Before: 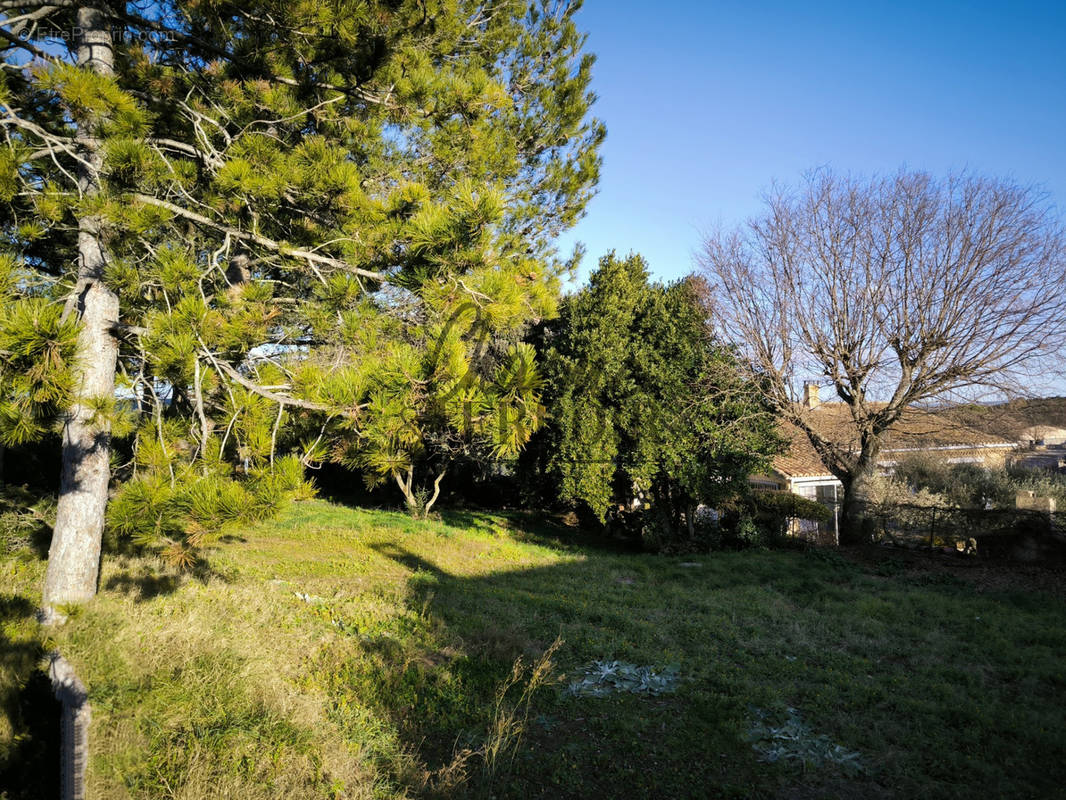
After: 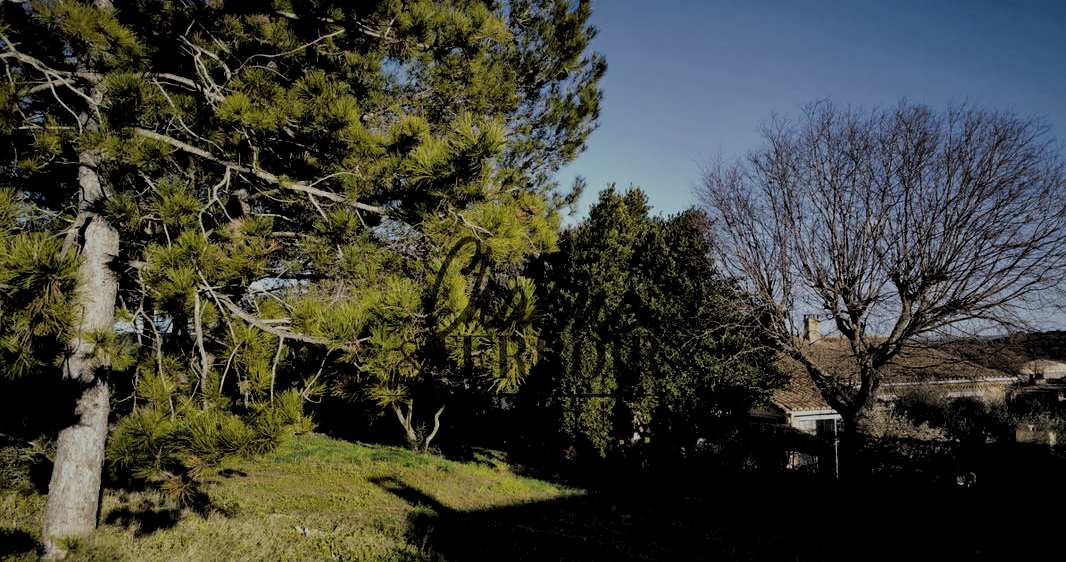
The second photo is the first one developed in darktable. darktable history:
filmic rgb: black relative exposure -5.02 EV, white relative exposure 3.95 EV, hardness 2.89, contrast 1.184
crop and rotate: top 8.323%, bottom 21.331%
exposure: black level correction 0, exposure -0.689 EV, compensate highlight preservation false
levels: levels [0.101, 0.578, 0.953]
local contrast: mode bilateral grid, contrast 20, coarseness 50, detail 120%, midtone range 0.2
